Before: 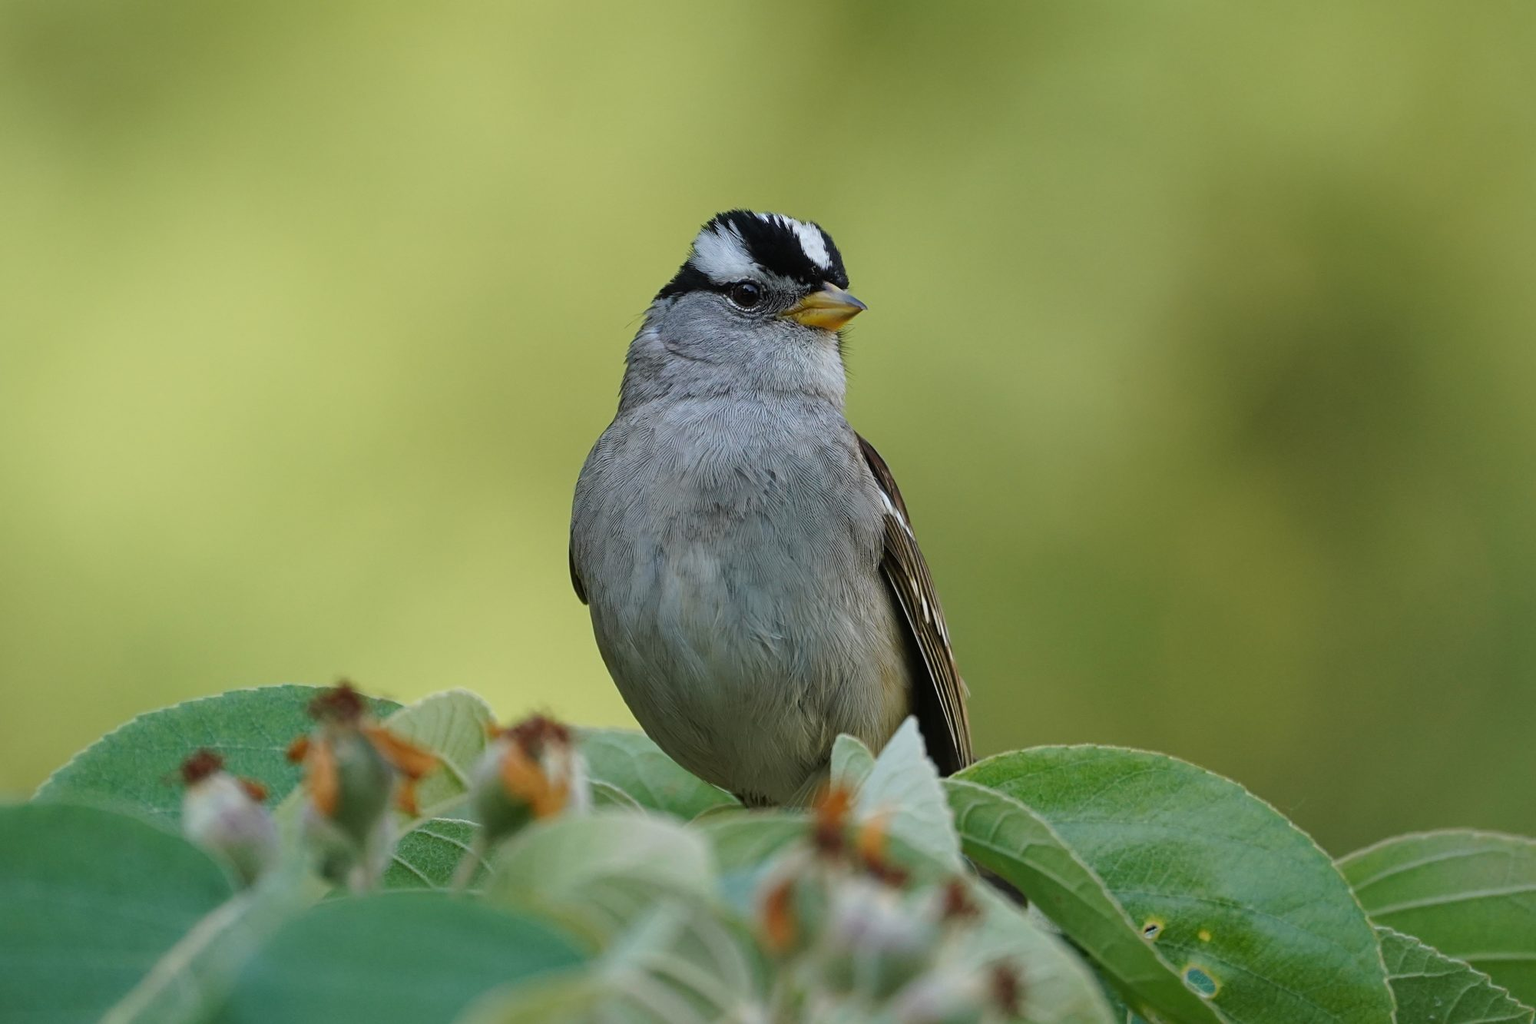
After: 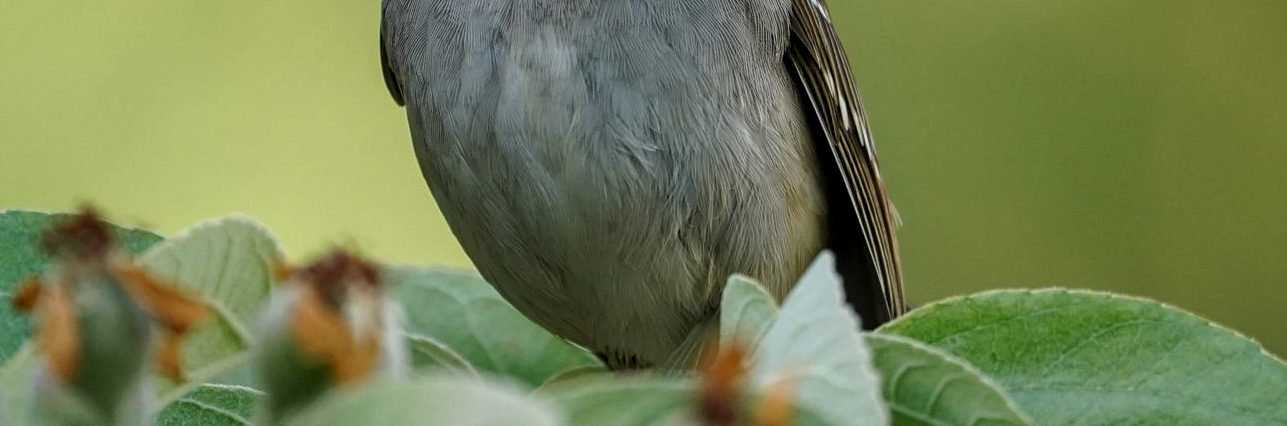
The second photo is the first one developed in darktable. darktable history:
crop: left 18.091%, top 51.13%, right 17.525%, bottom 16.85%
local contrast: detail 130%
